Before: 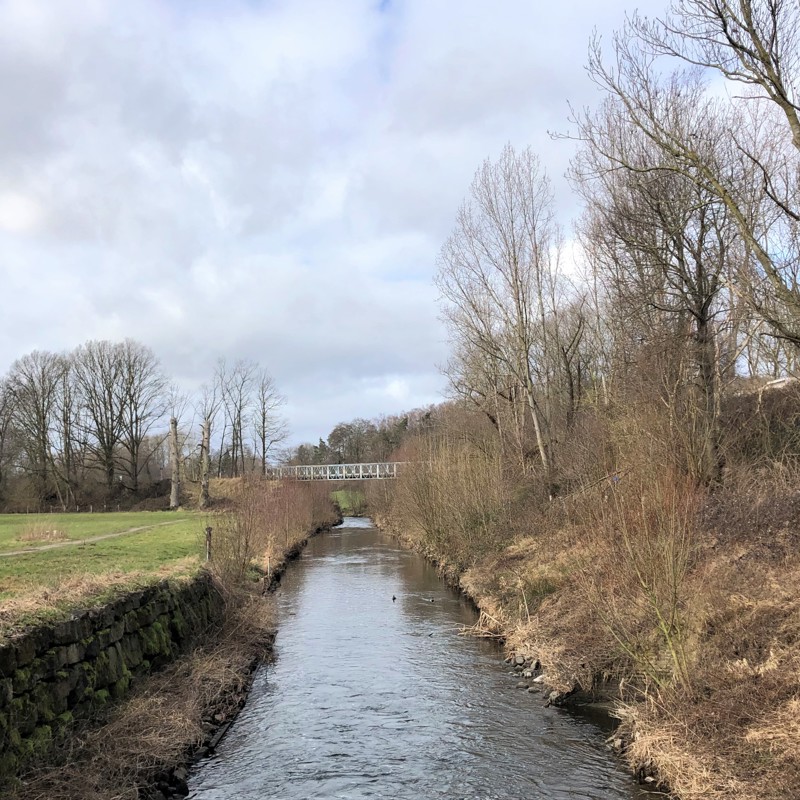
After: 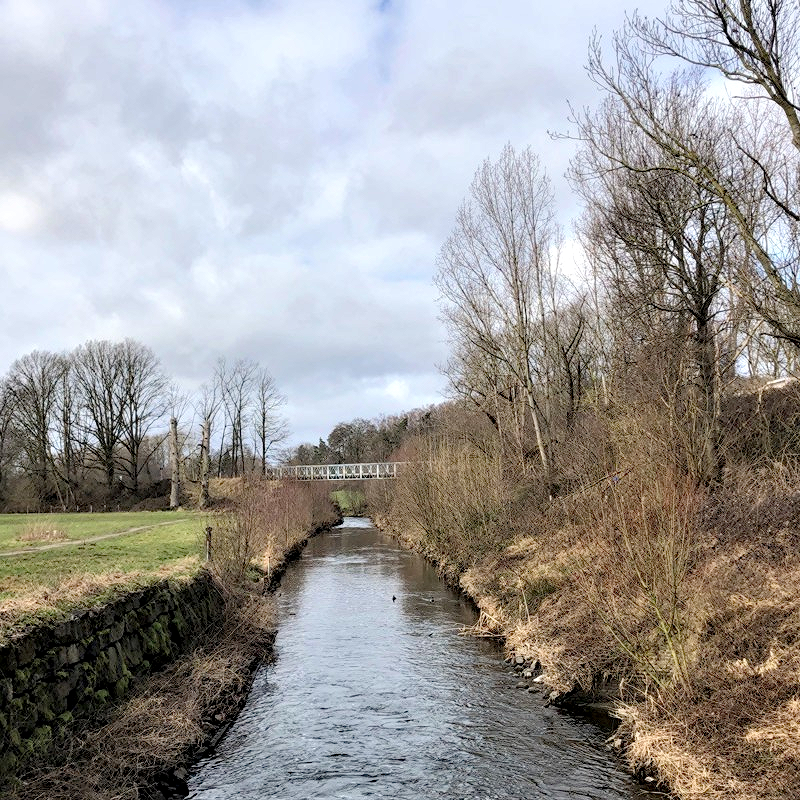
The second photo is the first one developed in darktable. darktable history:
diffuse or sharpen "deblur": iterations 25, radius span 10, edge sensitivity 3, edge threshold 1, 1st order anisotropy 100%, 3rd order anisotropy 100%, 1st order speed -25%, 2nd order speed 12.5%, 3rd order speed -50%, 4th order speed 25%
diffuse or sharpen "sharpen": edge sensitivity 1, 1st order anisotropy 100%, 2nd order anisotropy 100%, 3rd order anisotropy 100%, 4th order anisotropy 100%, 1st order speed -25%, 2nd order speed -25%, 3rd order speed -29.87%, 4th order speed -30.13%
contrast equalizer "1": y [[0.514, 0.573, 0.581, 0.508, 0.5, 0.5], [0.5 ×6], [0.5 ×6], [0 ×6], [0 ×6]]
